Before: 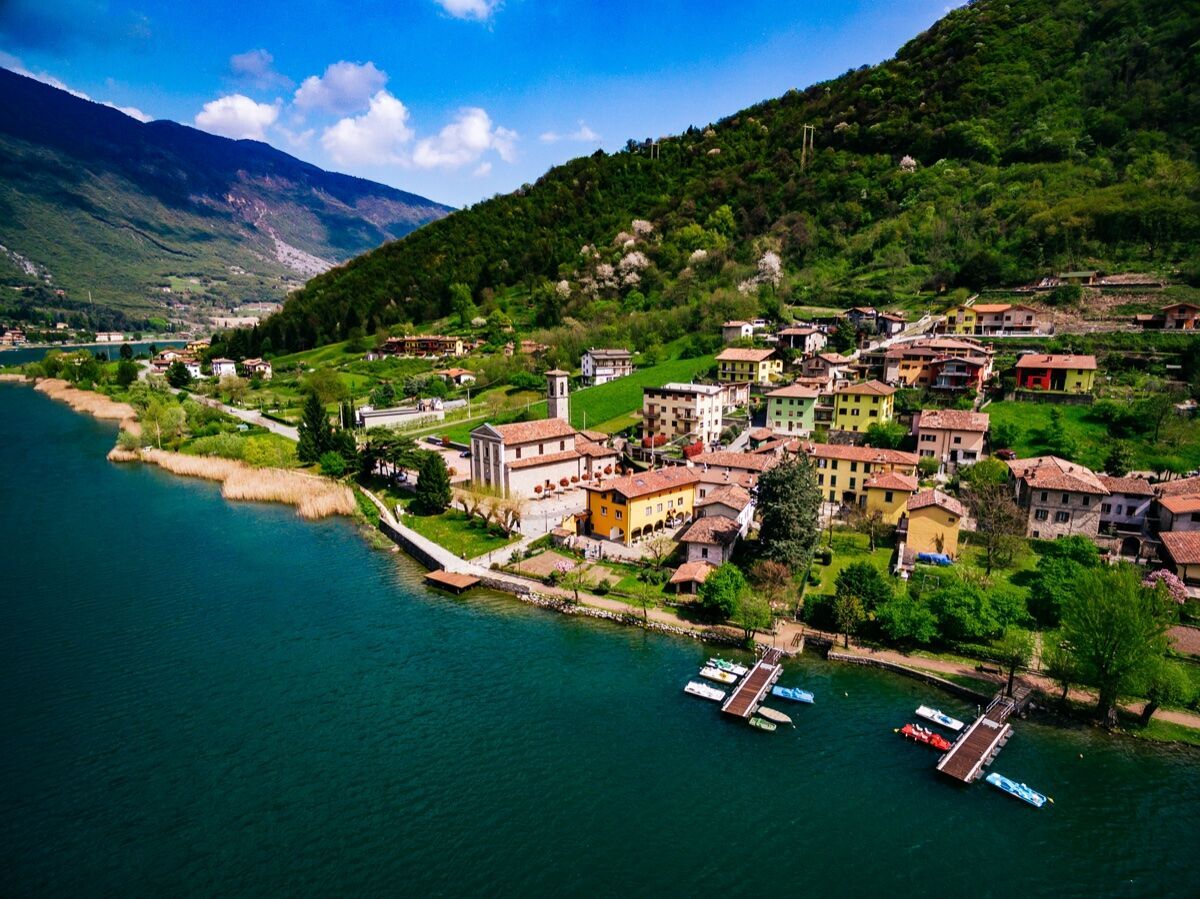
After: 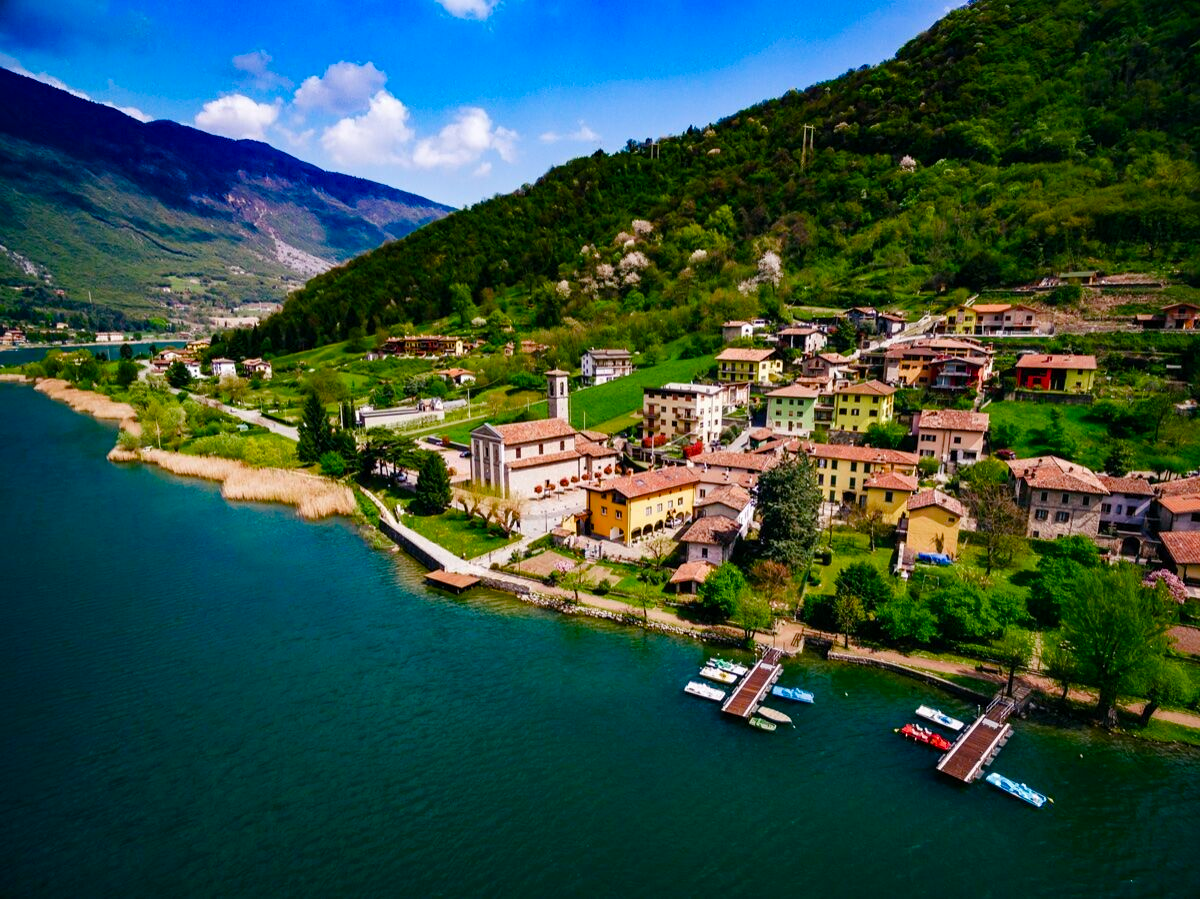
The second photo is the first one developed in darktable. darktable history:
color balance rgb: shadows lift › chroma 1.454%, shadows lift › hue 261.45°, power › hue 324.23°, perceptual saturation grading › global saturation 20%, perceptual saturation grading › highlights -25.597%, perceptual saturation grading › shadows 50.135%
